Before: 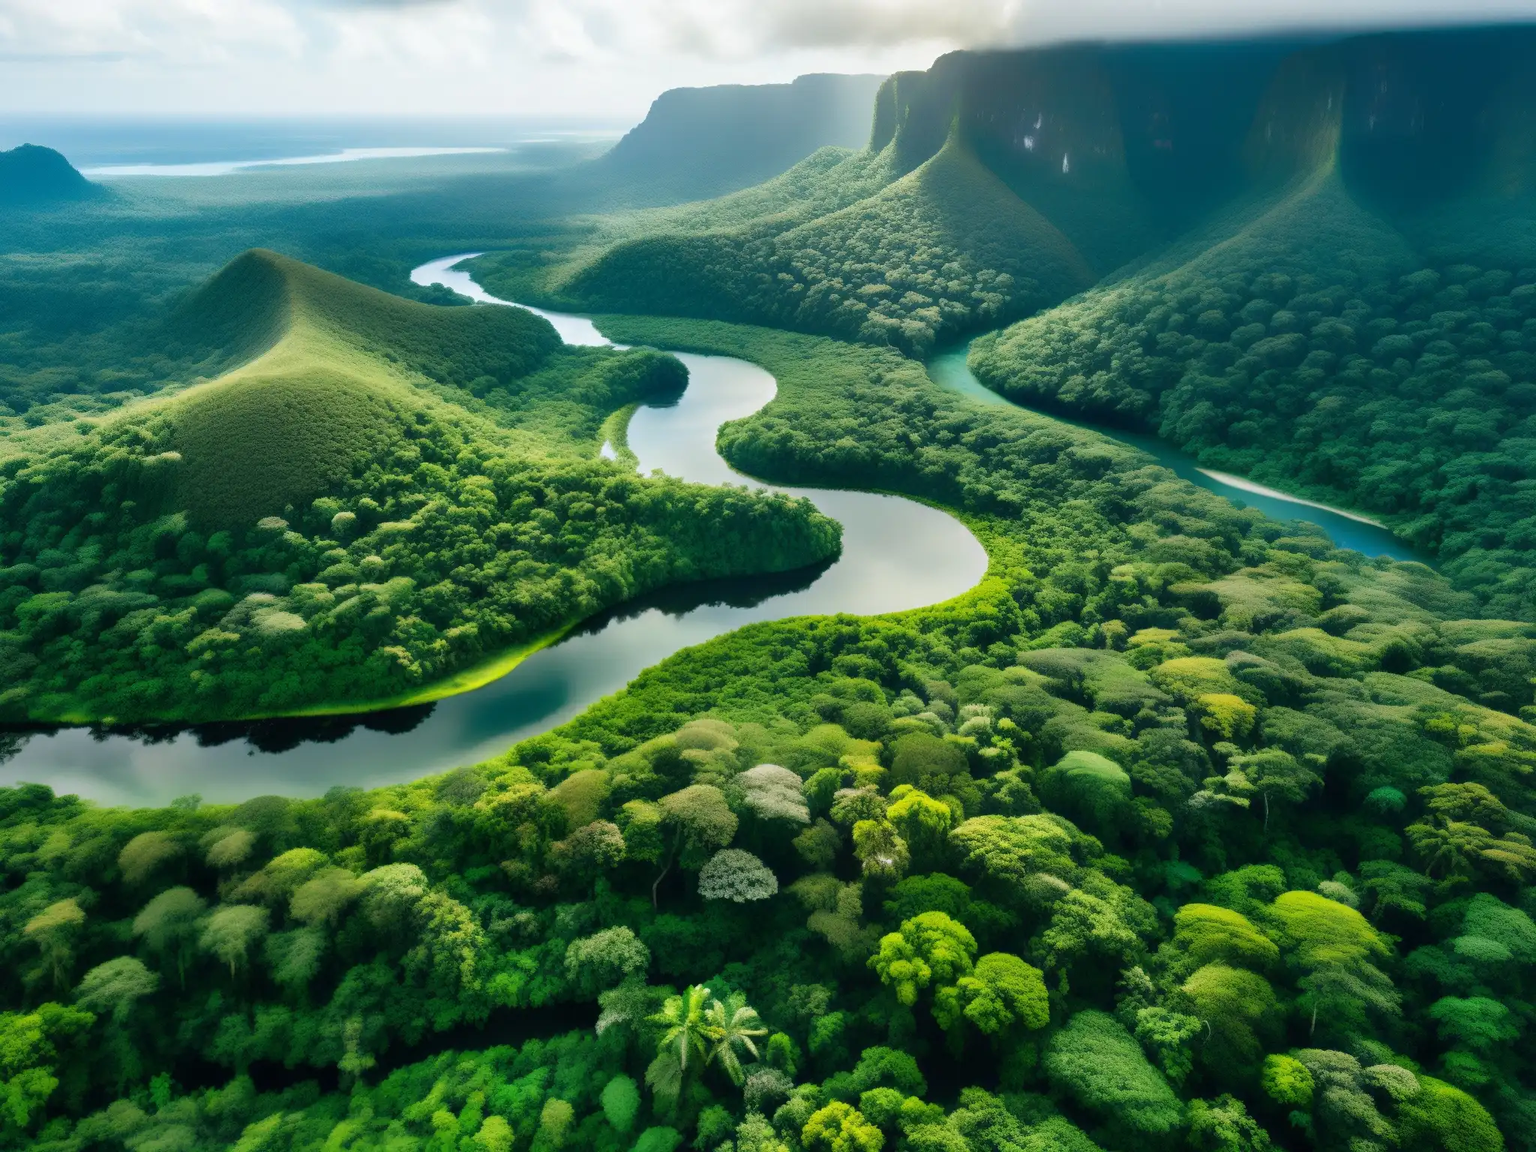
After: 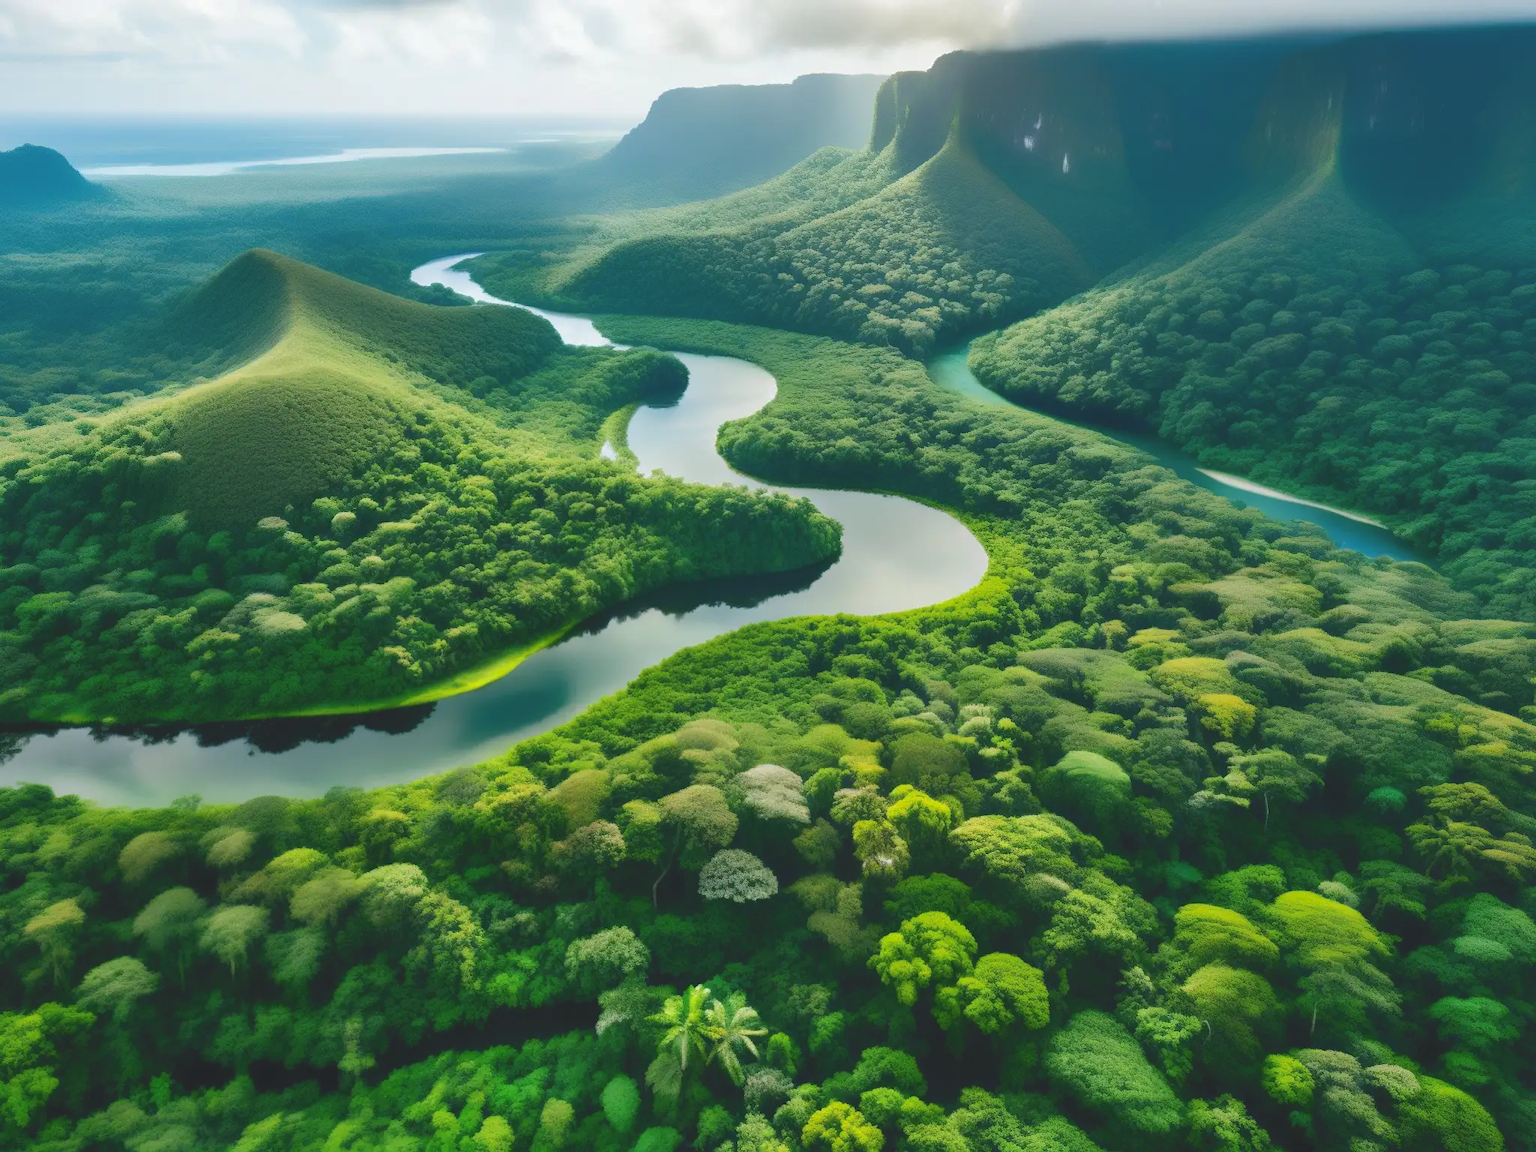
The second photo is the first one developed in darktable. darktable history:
tone curve: curves: ch0 [(0, 0) (0.003, 0.125) (0.011, 0.139) (0.025, 0.155) (0.044, 0.174) (0.069, 0.192) (0.1, 0.211) (0.136, 0.234) (0.177, 0.262) (0.224, 0.296) (0.277, 0.337) (0.335, 0.385) (0.399, 0.436) (0.468, 0.5) (0.543, 0.573) (0.623, 0.644) (0.709, 0.713) (0.801, 0.791) (0.898, 0.881) (1, 1)], color space Lab, independent channels, preserve colors none
